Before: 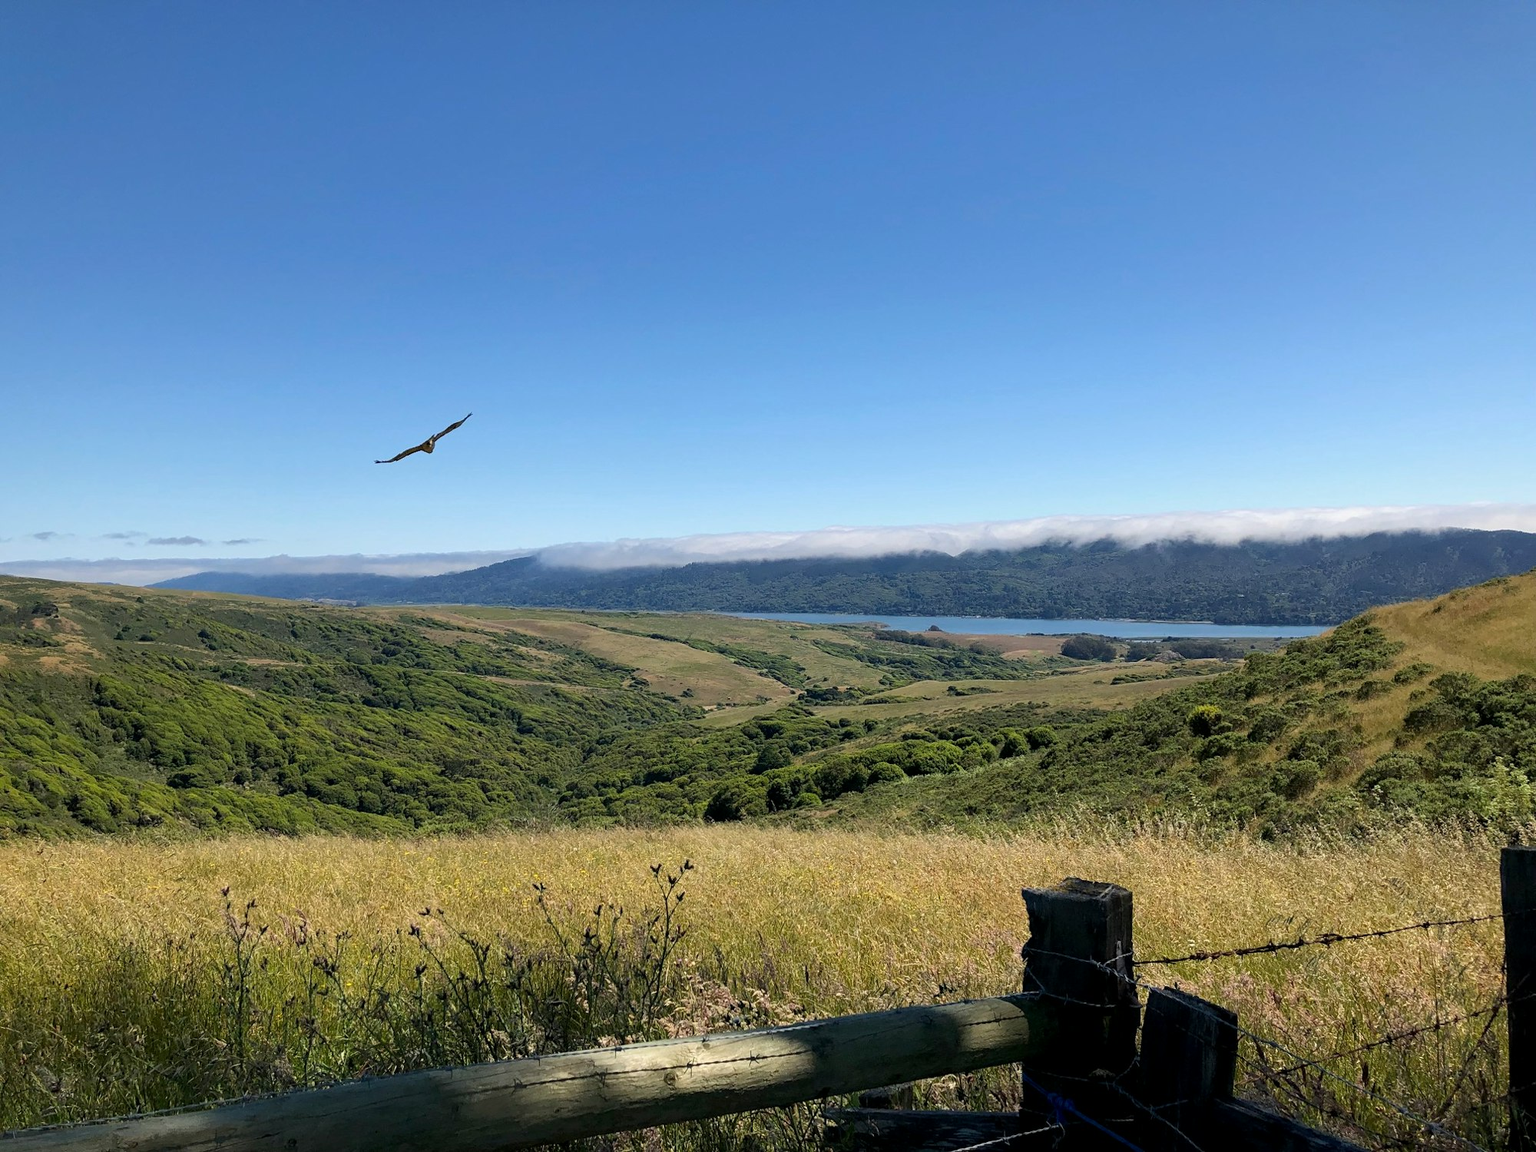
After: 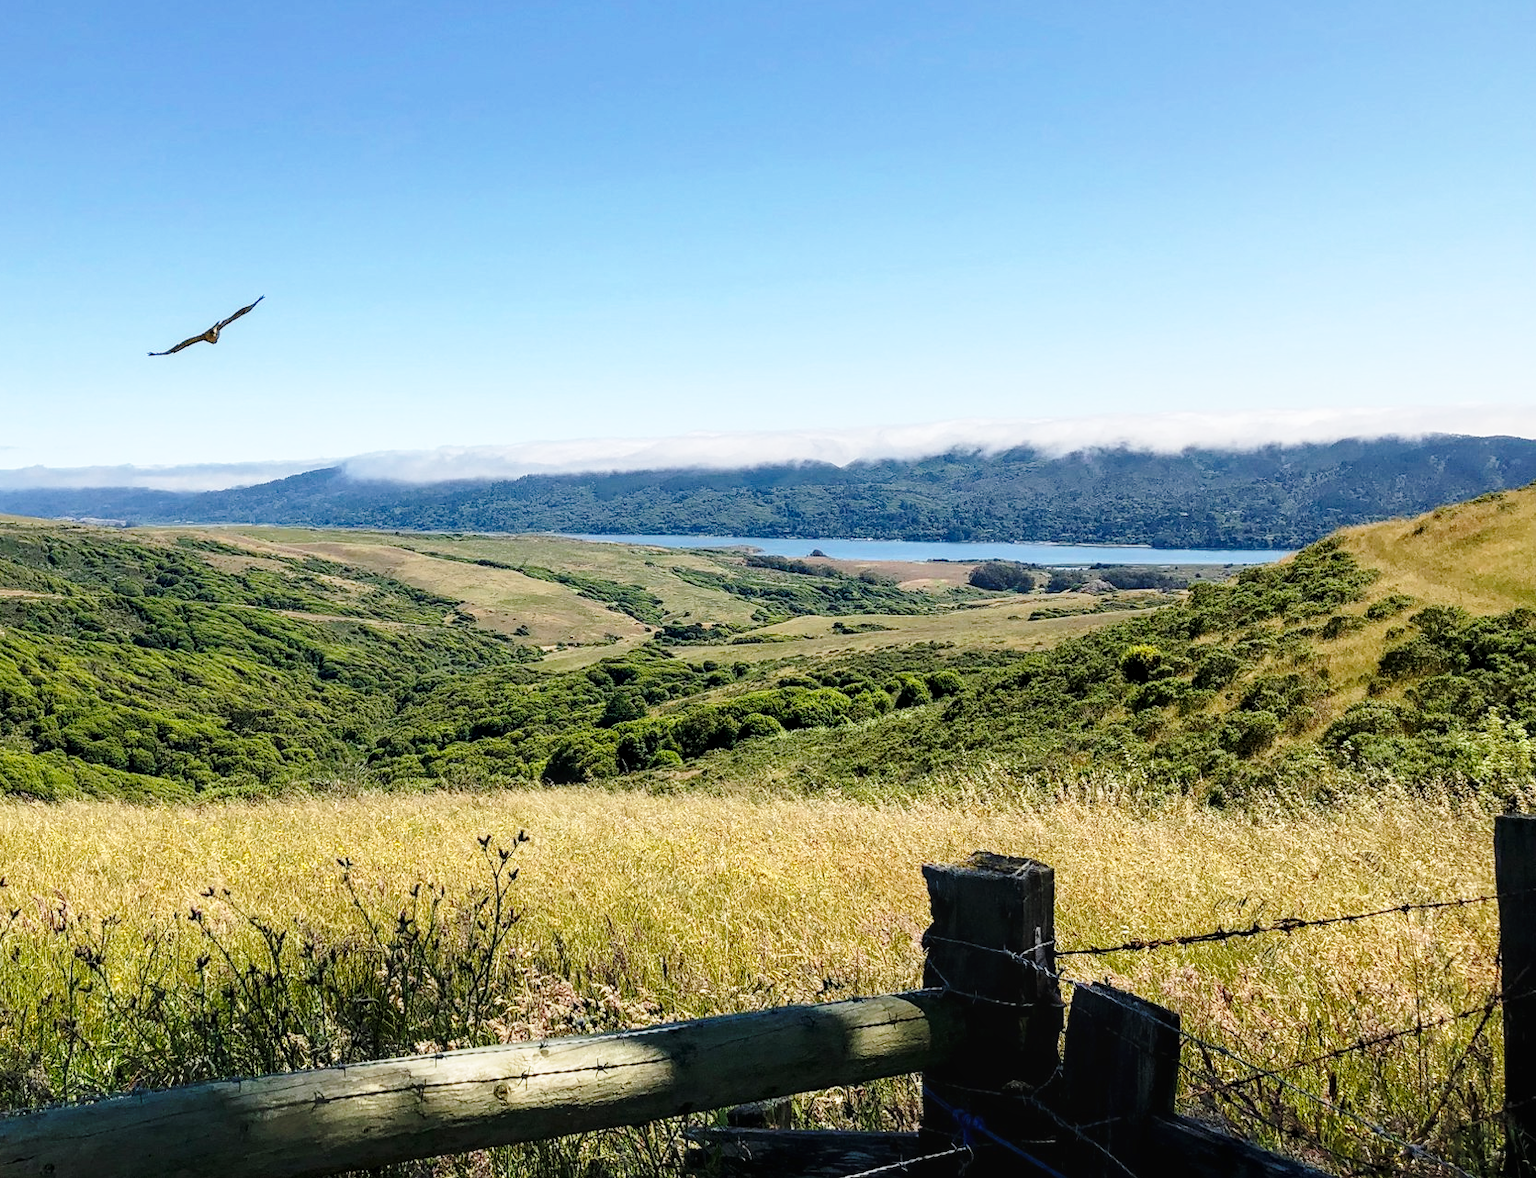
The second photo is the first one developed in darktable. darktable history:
local contrast: on, module defaults
crop: left 16.359%, top 14.459%
base curve: curves: ch0 [(0, 0) (0.028, 0.03) (0.121, 0.232) (0.46, 0.748) (0.859, 0.968) (1, 1)], preserve colors none
